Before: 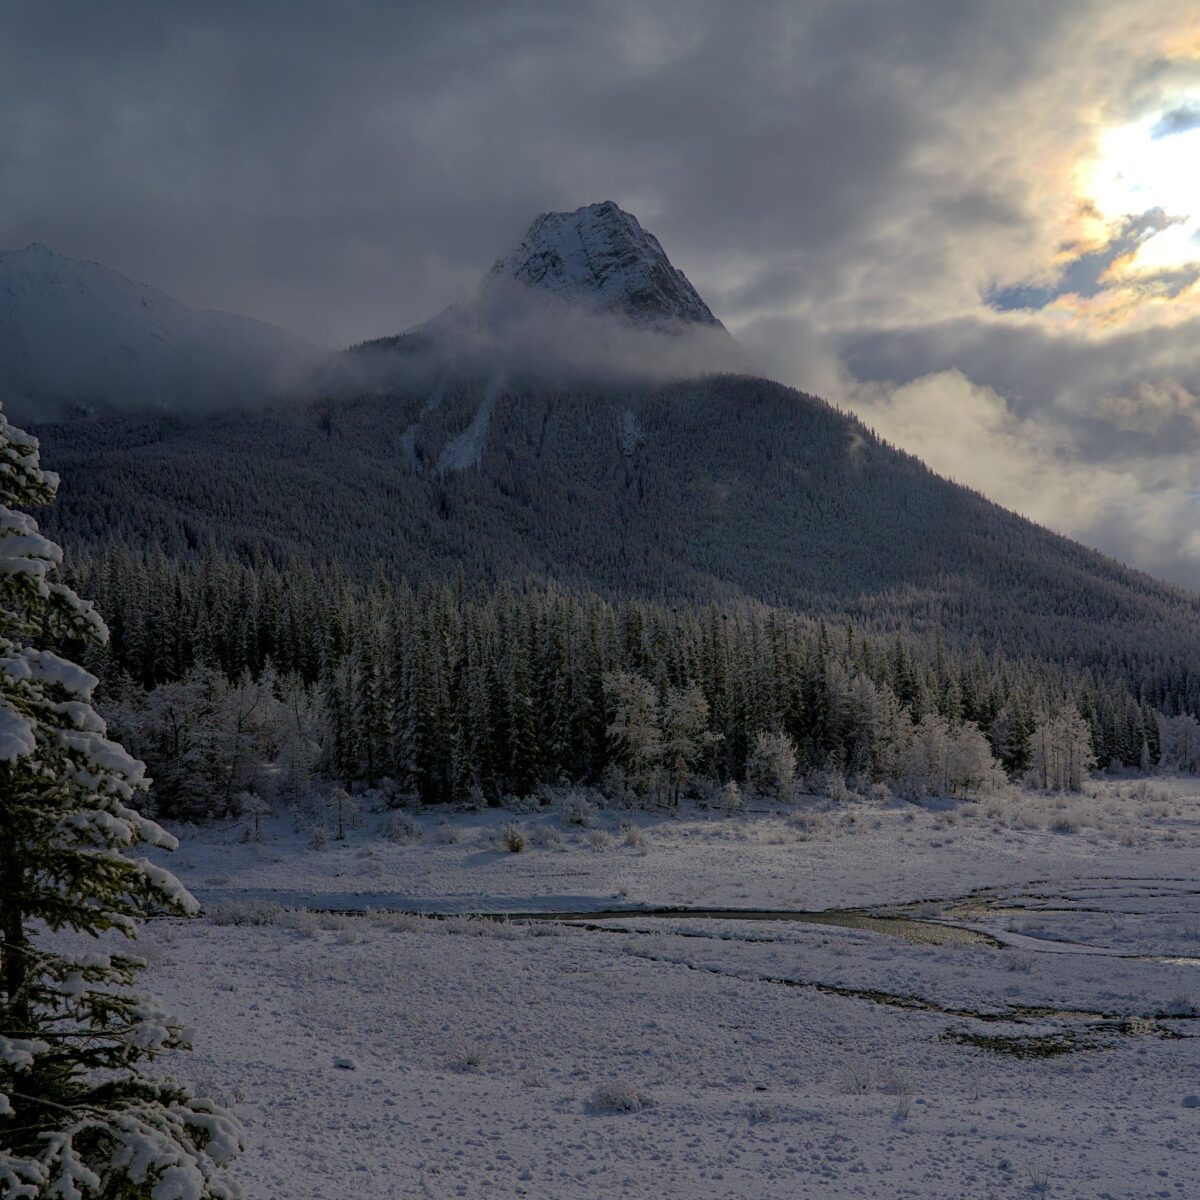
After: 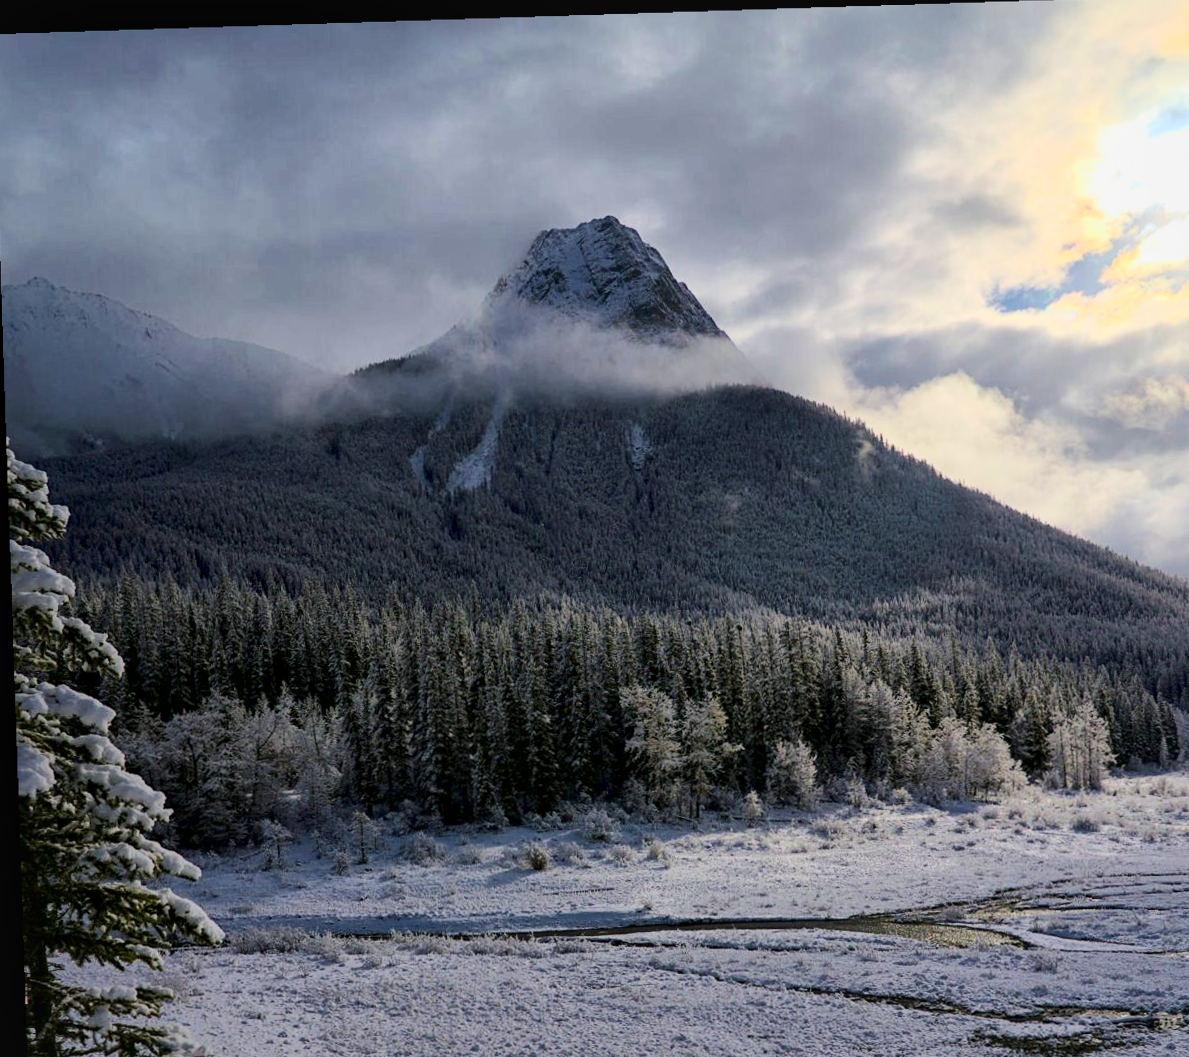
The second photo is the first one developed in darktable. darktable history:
rotate and perspective: rotation -1.77°, lens shift (horizontal) 0.004, automatic cropping off
local contrast: mode bilateral grid, contrast 20, coarseness 50, detail 148%, midtone range 0.2
crop and rotate: angle 0.2°, left 0.275%, right 3.127%, bottom 14.18%
tone curve: curves: ch0 [(0, 0.026) (0.146, 0.158) (0.272, 0.34) (0.434, 0.625) (0.676, 0.871) (0.994, 0.955)], color space Lab, linked channels, preserve colors none
